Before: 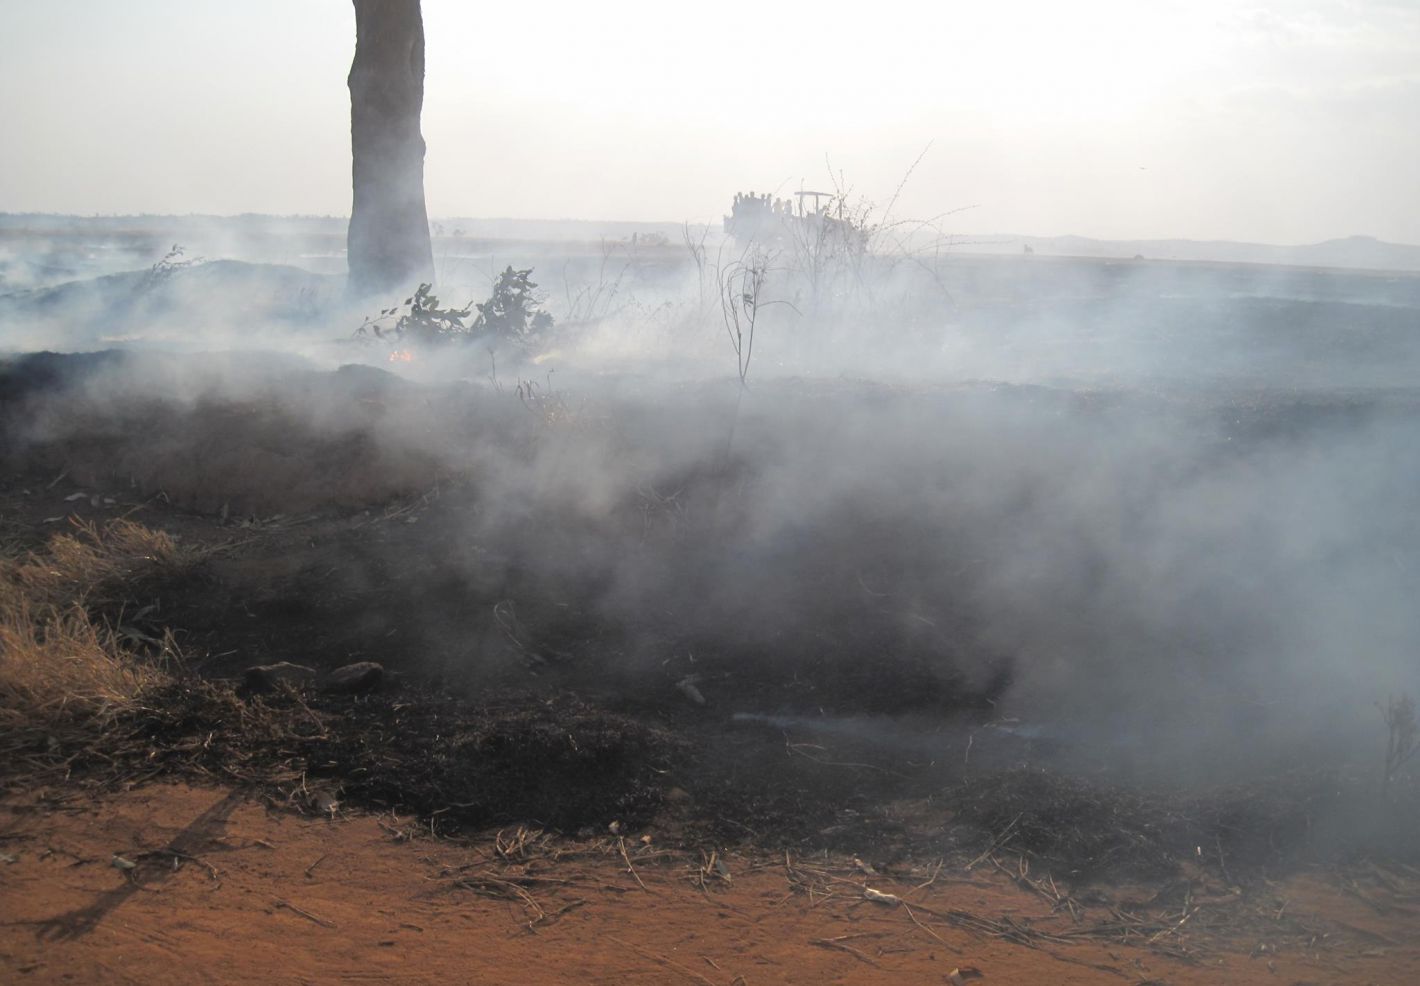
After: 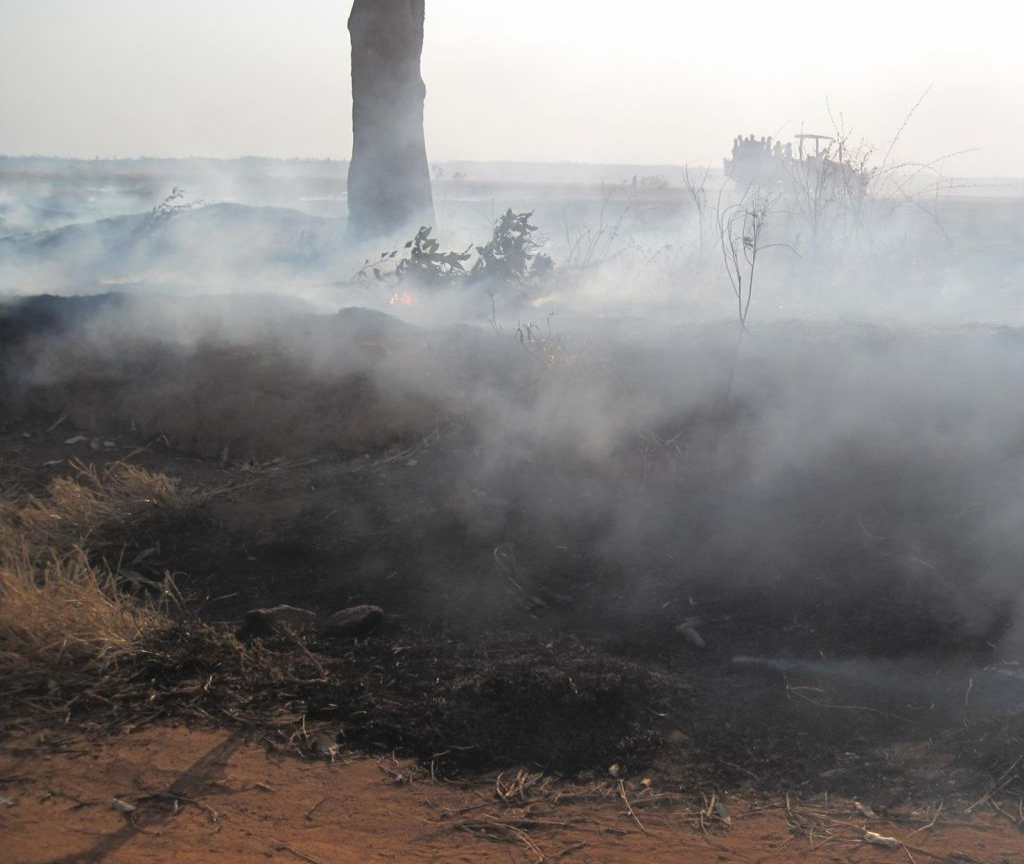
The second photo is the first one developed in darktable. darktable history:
crop: top 5.803%, right 27.864%, bottom 5.804%
tone equalizer: on, module defaults
